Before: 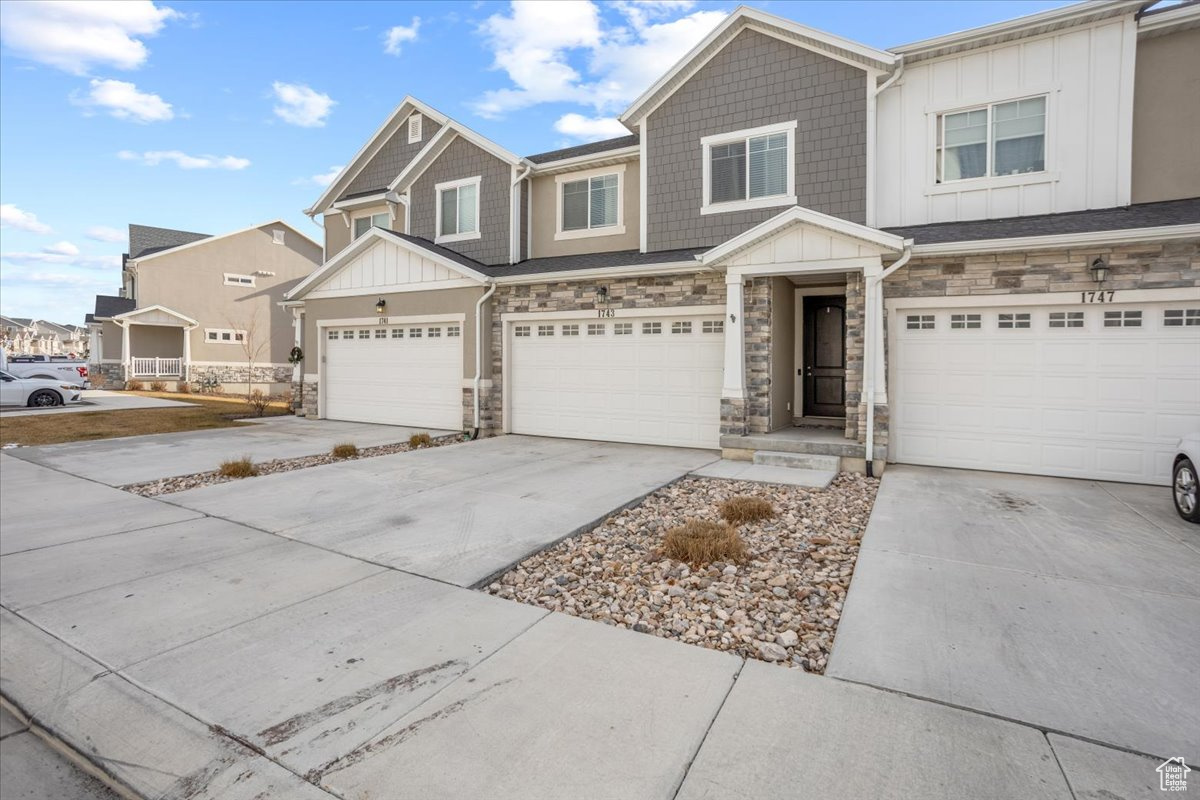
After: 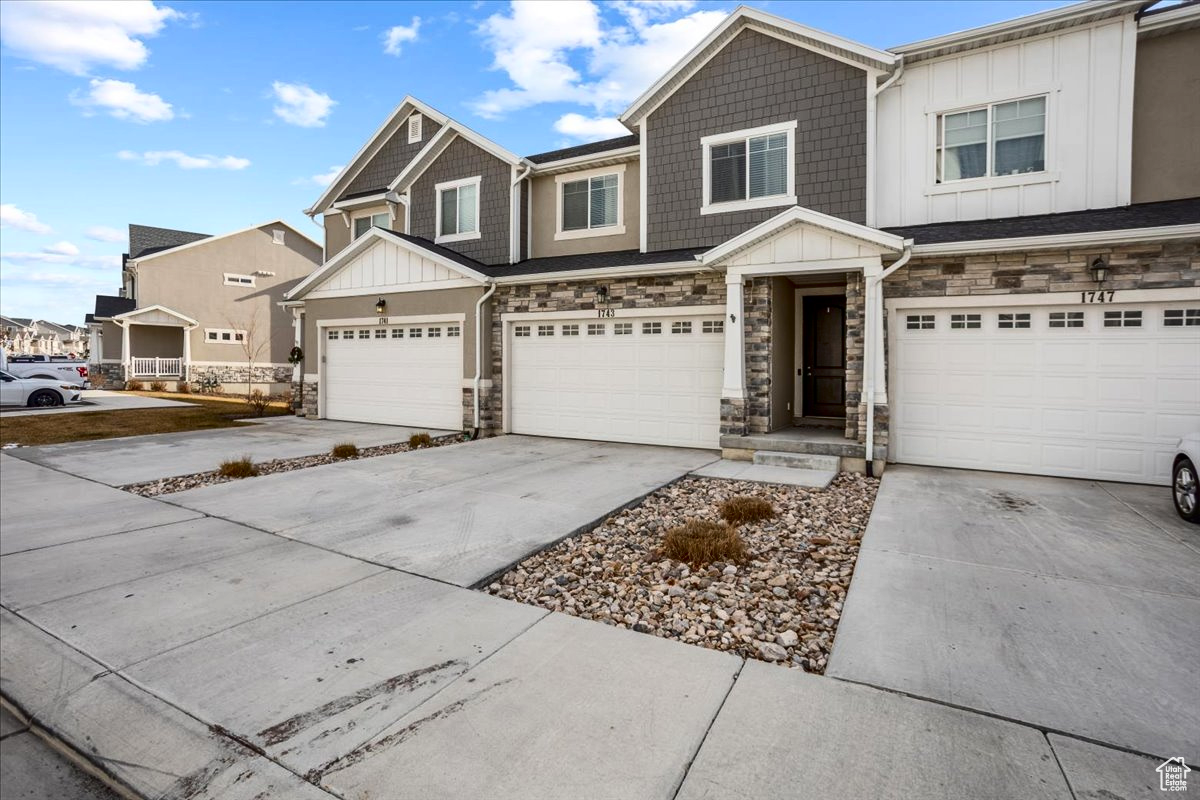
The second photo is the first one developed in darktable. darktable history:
contrast brightness saturation: contrast 0.192, brightness -0.225, saturation 0.118
